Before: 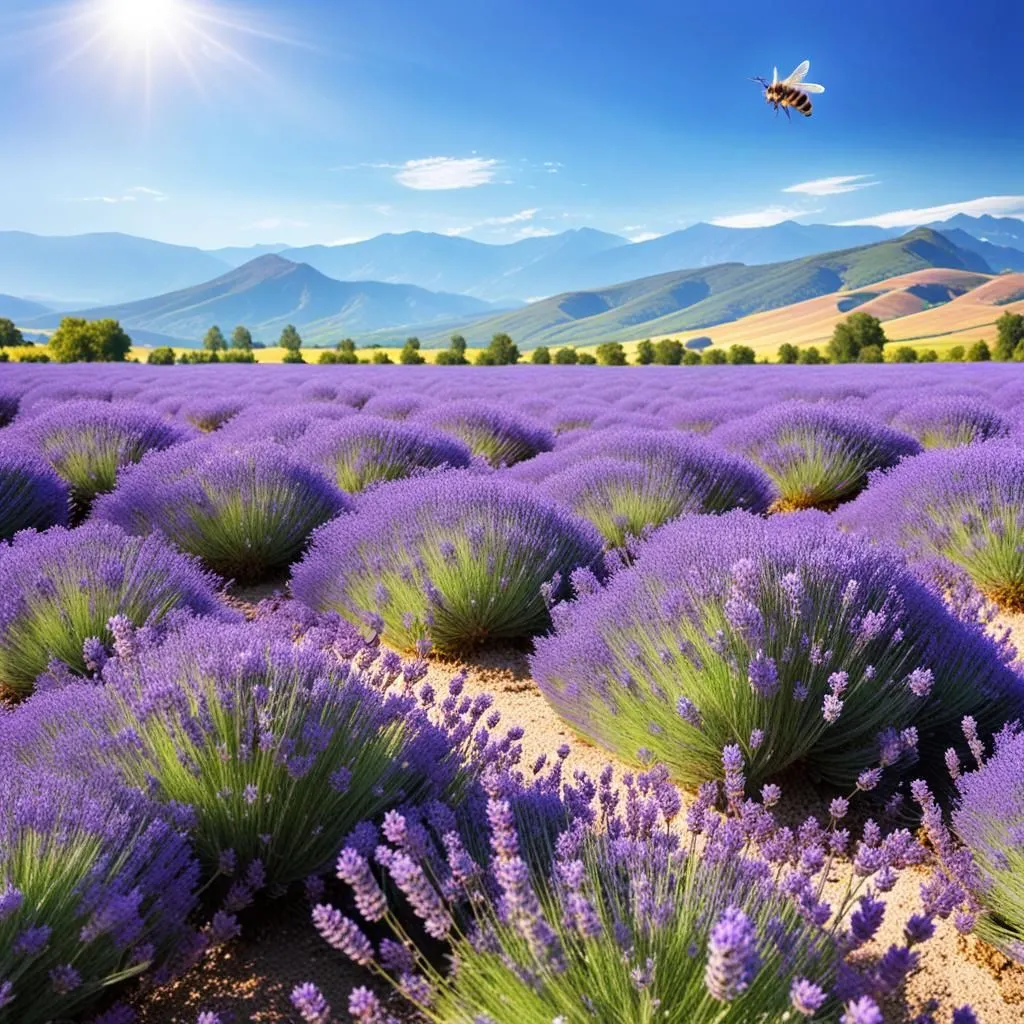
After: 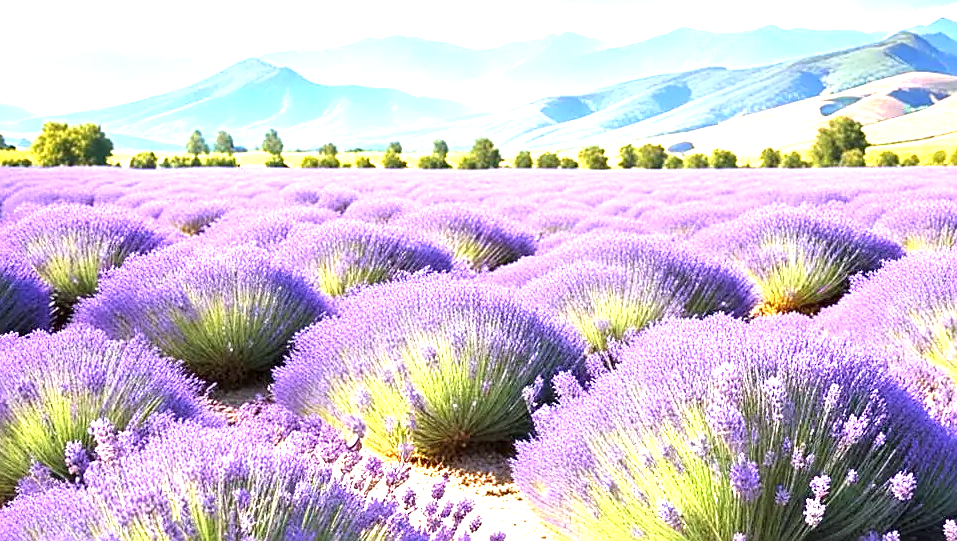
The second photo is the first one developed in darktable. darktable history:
contrast brightness saturation: saturation -0.056
crop: left 1.78%, top 19.201%, right 4.759%, bottom 27.919%
exposure: black level correction 0, exposure 1.616 EV, compensate highlight preservation false
sharpen: on, module defaults
local contrast: mode bilateral grid, contrast 21, coarseness 50, detail 120%, midtone range 0.2
